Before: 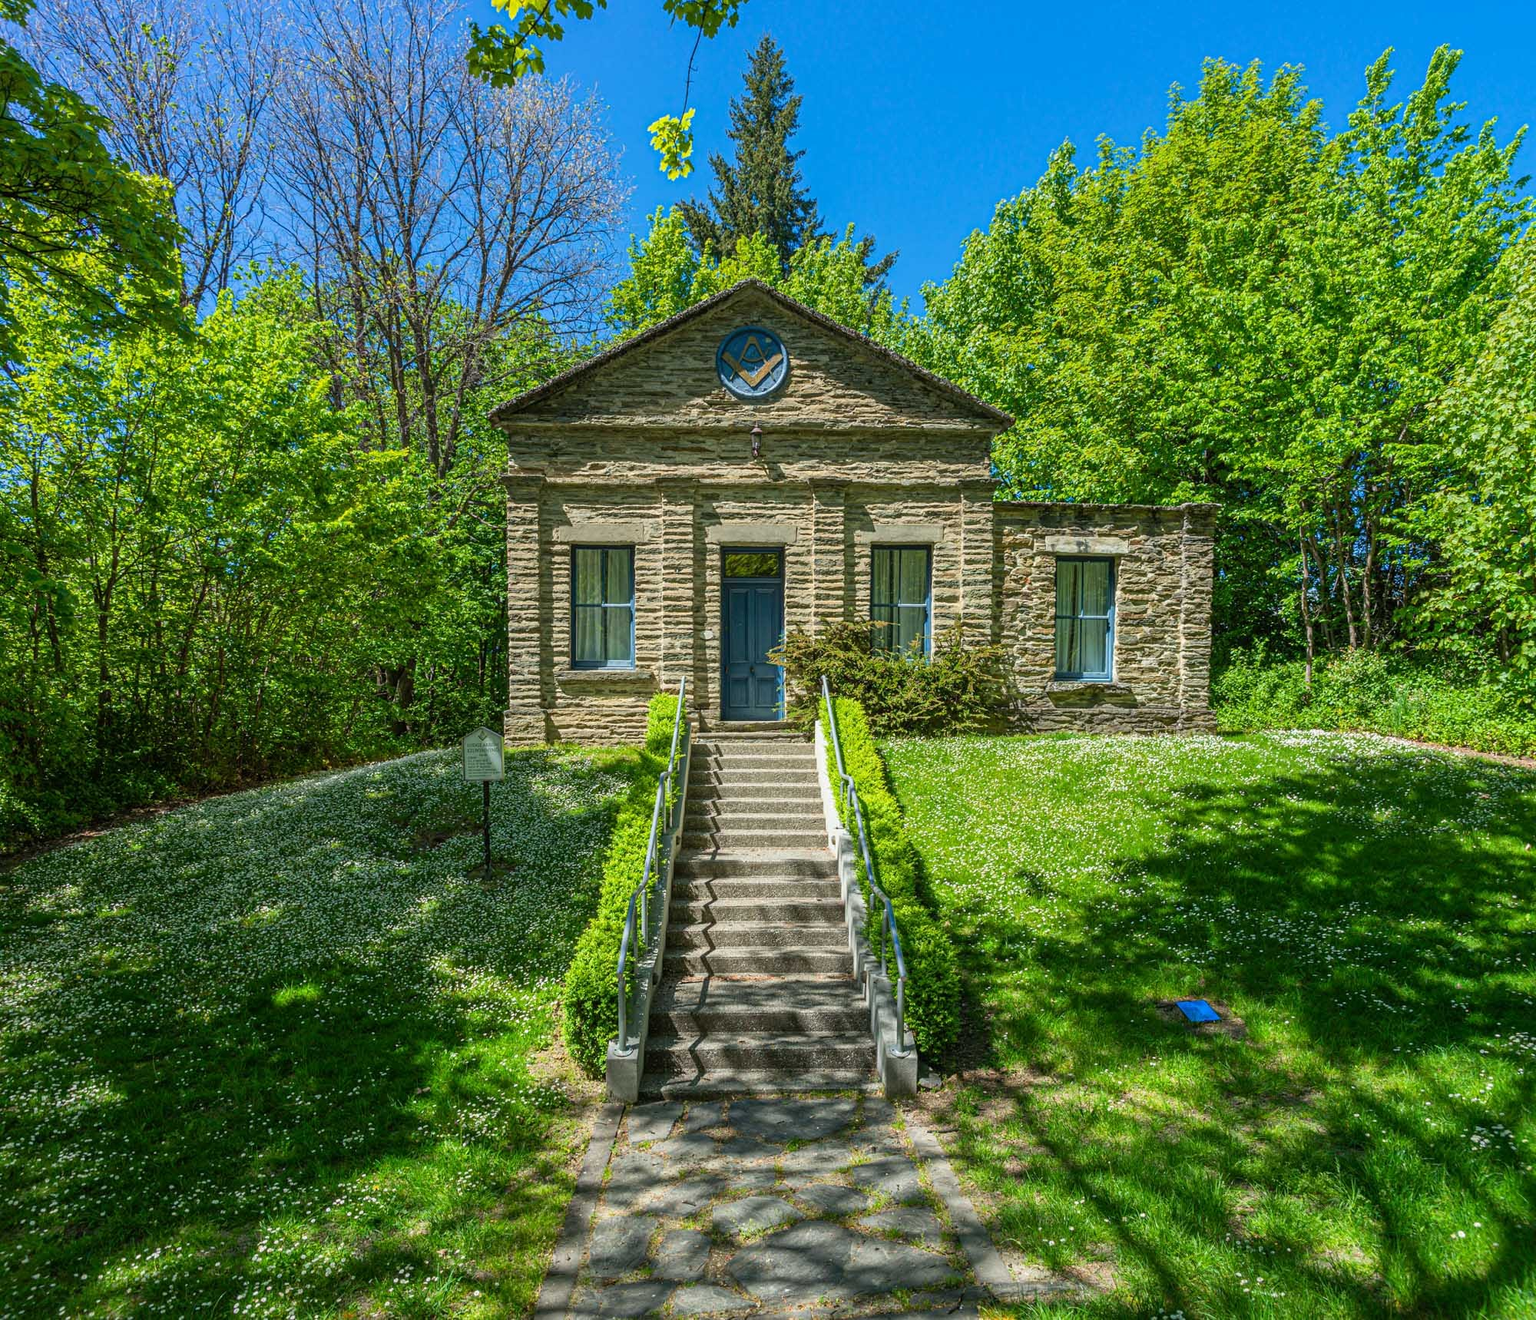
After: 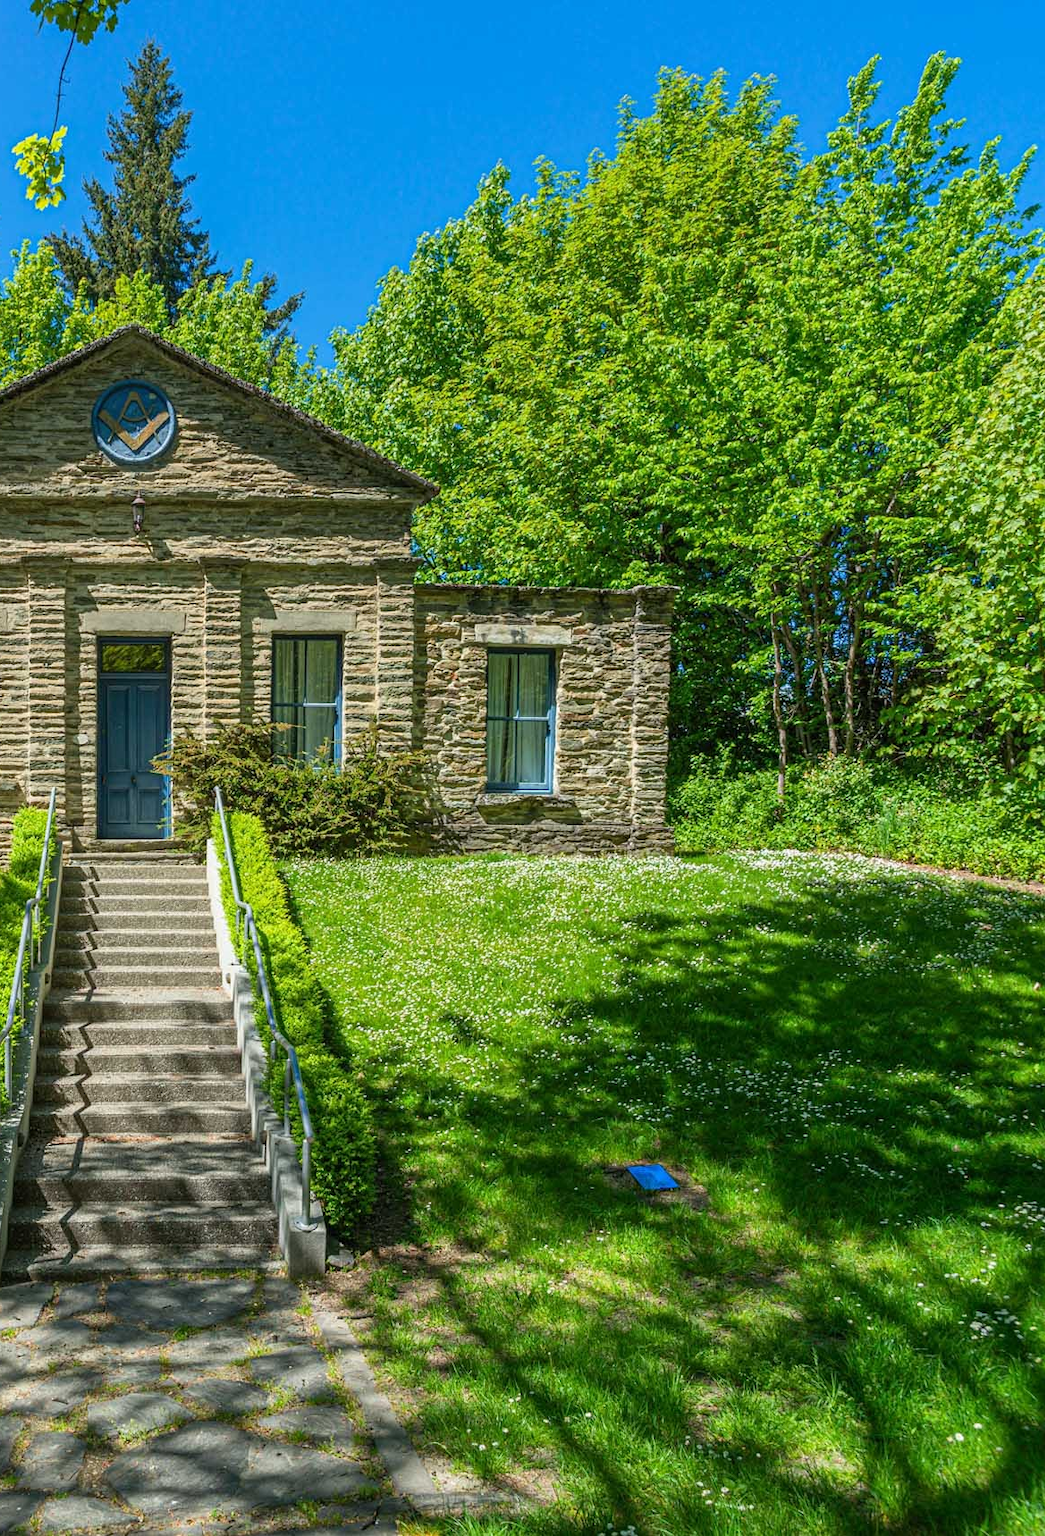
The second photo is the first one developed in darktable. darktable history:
crop: left 41.539%
